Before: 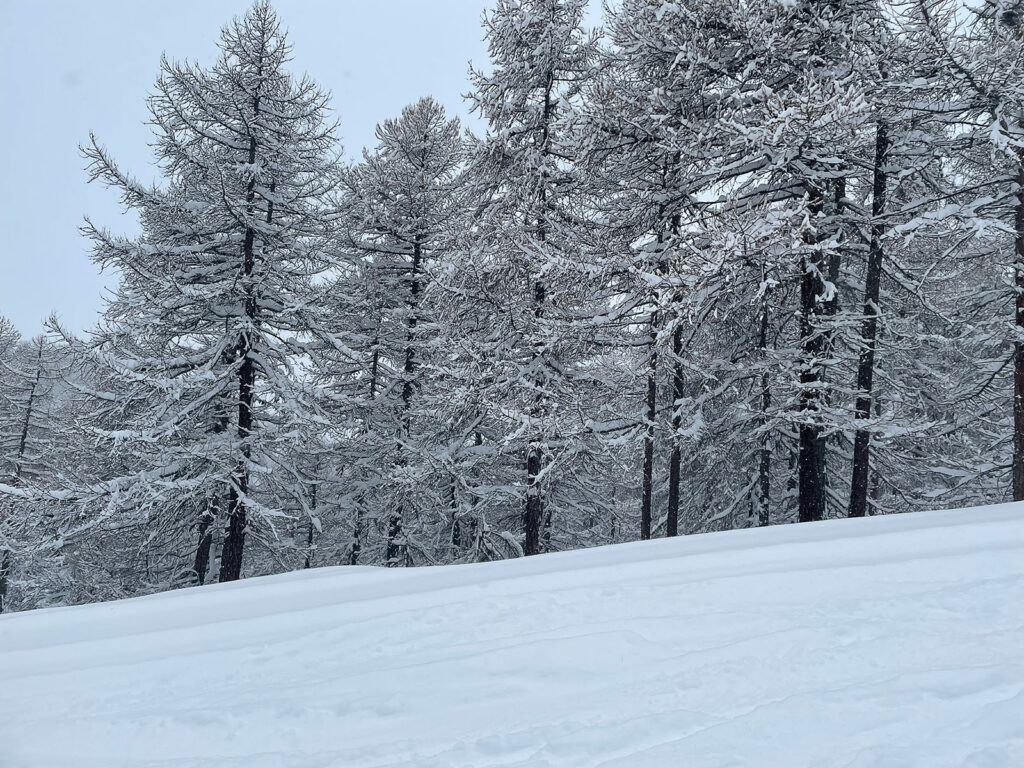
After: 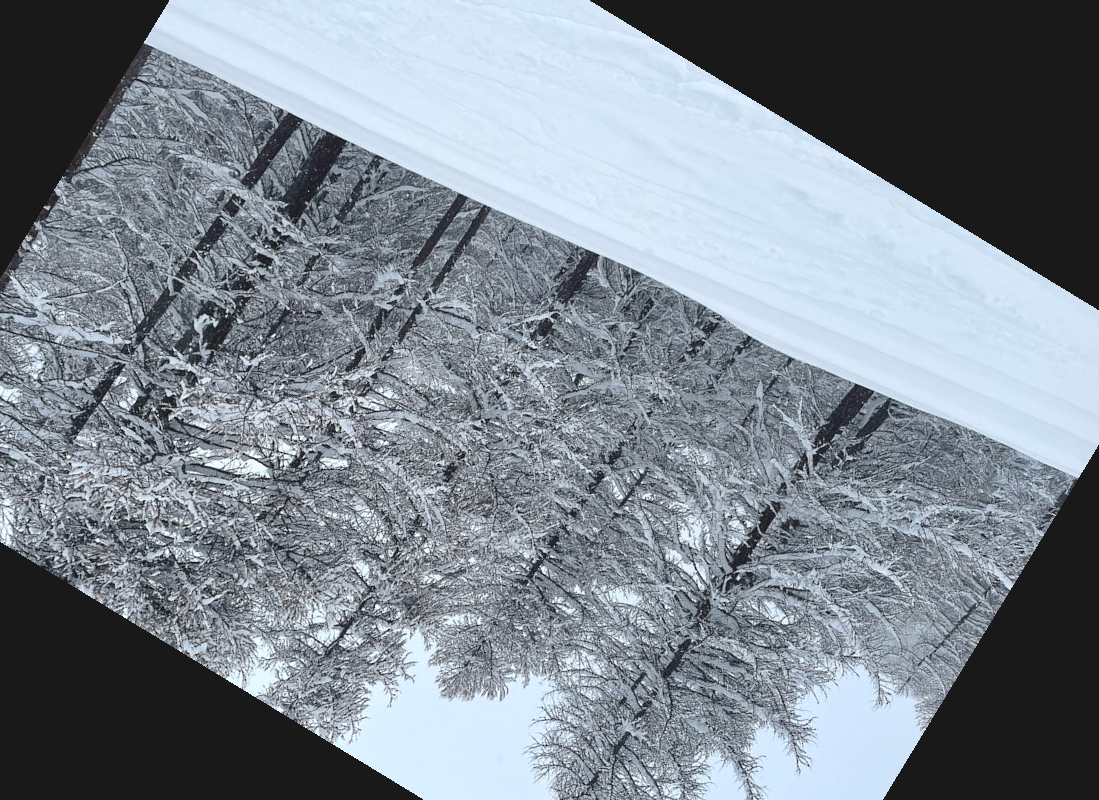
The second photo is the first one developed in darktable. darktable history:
levels: levels [0.016, 0.484, 0.953]
color balance: lift [1.007, 1, 1, 1], gamma [1.097, 1, 1, 1]
crop and rotate: angle 148.68°, left 9.111%, top 15.603%, right 4.588%, bottom 17.041%
